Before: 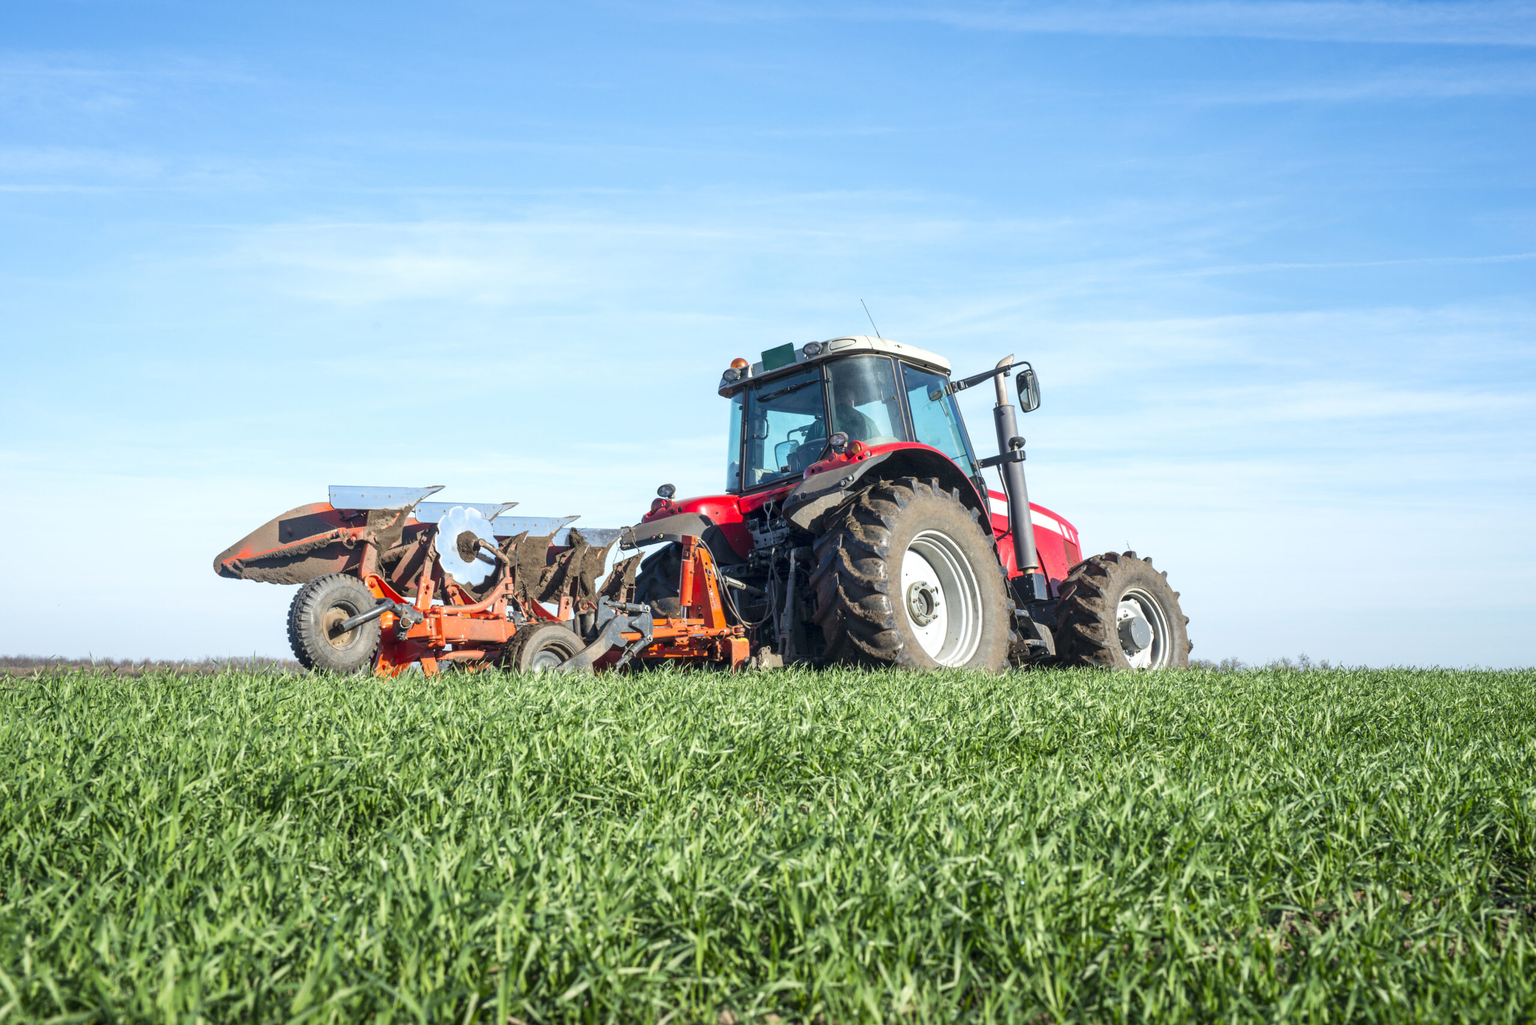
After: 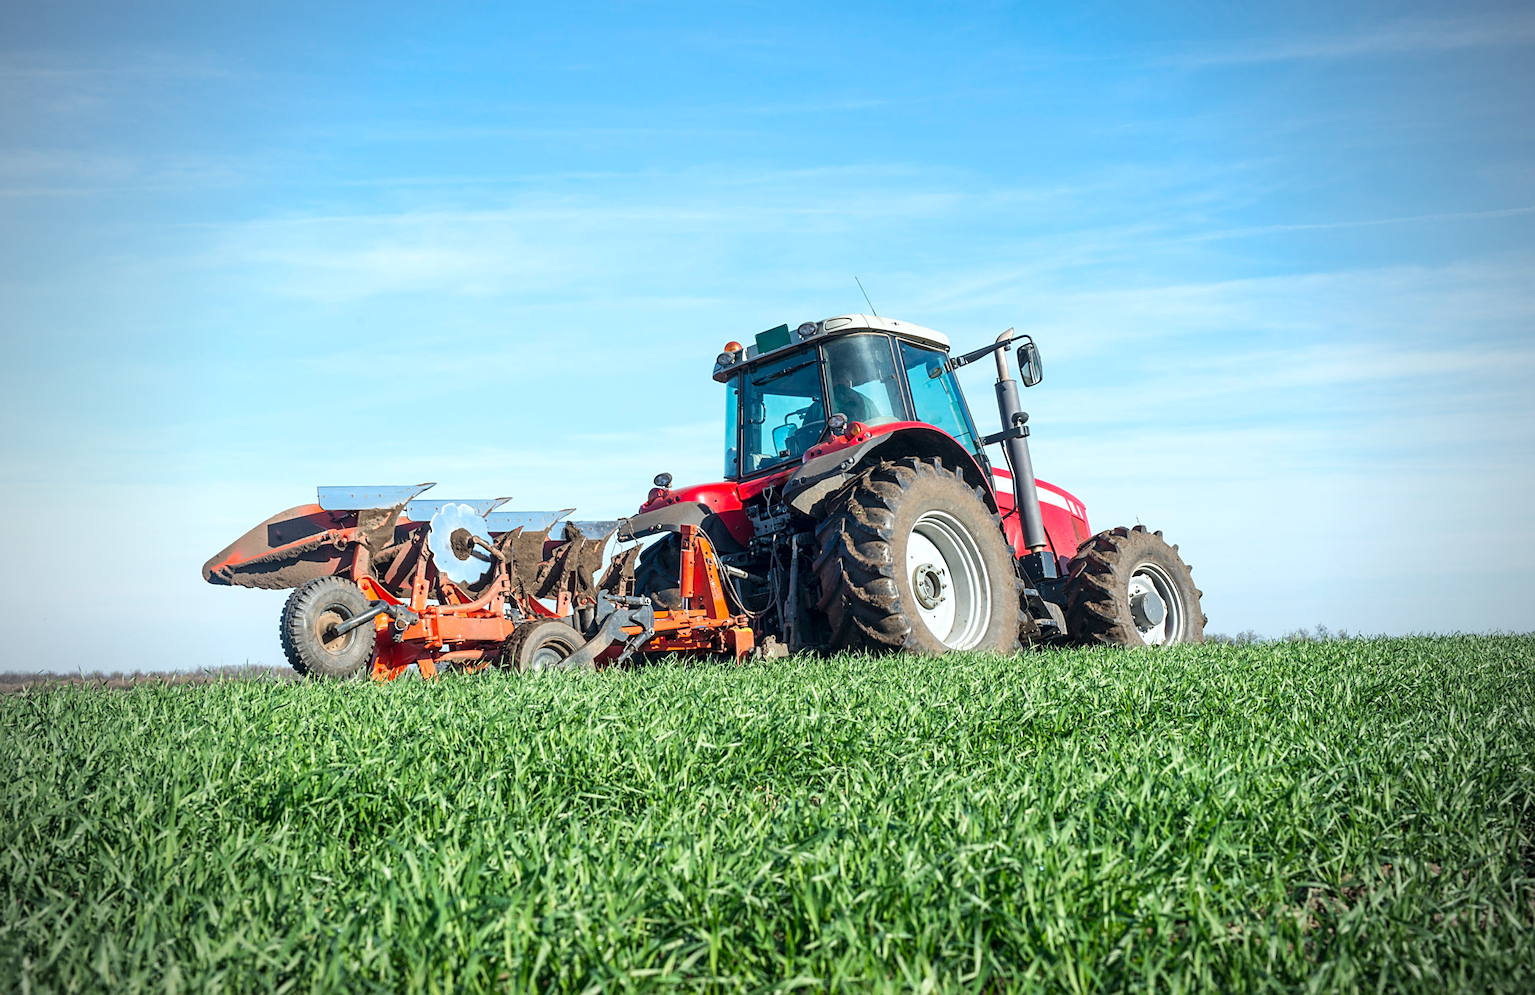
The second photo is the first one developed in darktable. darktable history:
crop and rotate: left 0.126%
vignetting: fall-off start 71.74%
white balance: red 0.986, blue 1.01
rotate and perspective: rotation -2°, crop left 0.022, crop right 0.978, crop top 0.049, crop bottom 0.951
sharpen: on, module defaults
